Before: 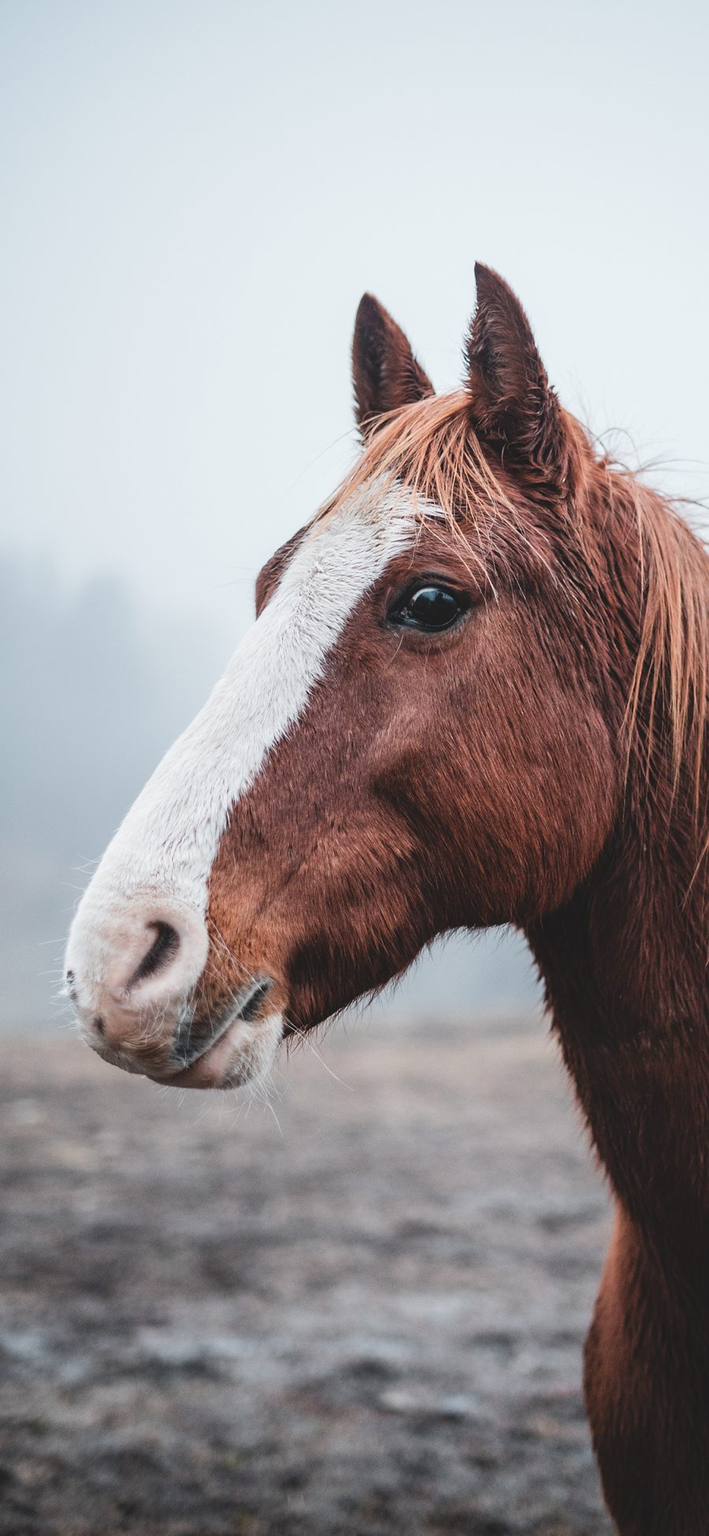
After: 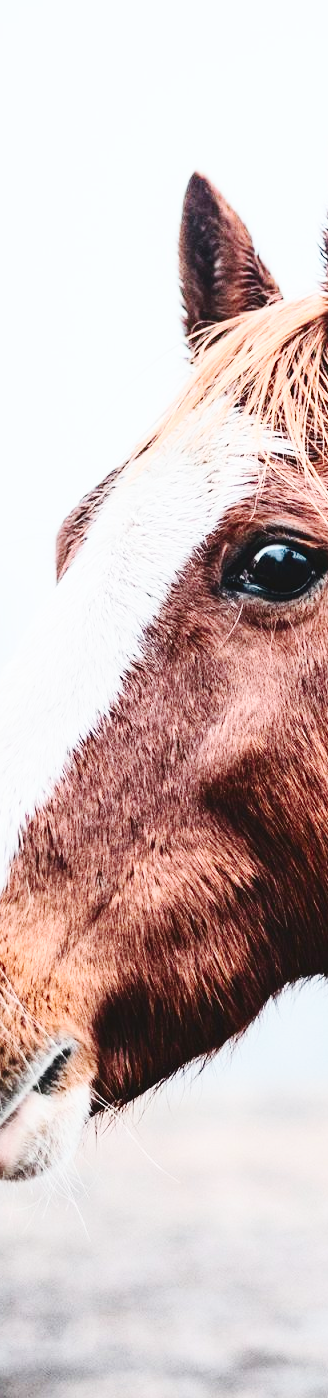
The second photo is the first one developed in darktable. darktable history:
crop and rotate: left 29.952%, top 10.364%, right 33.556%, bottom 17.88%
contrast brightness saturation: contrast 0.34, brightness -0.074, saturation 0.169
levels: mode automatic, levels [0.514, 0.759, 1]
base curve: curves: ch0 [(0, 0.007) (0.028, 0.063) (0.121, 0.311) (0.46, 0.743) (0.859, 0.957) (1, 1)], preserve colors none
